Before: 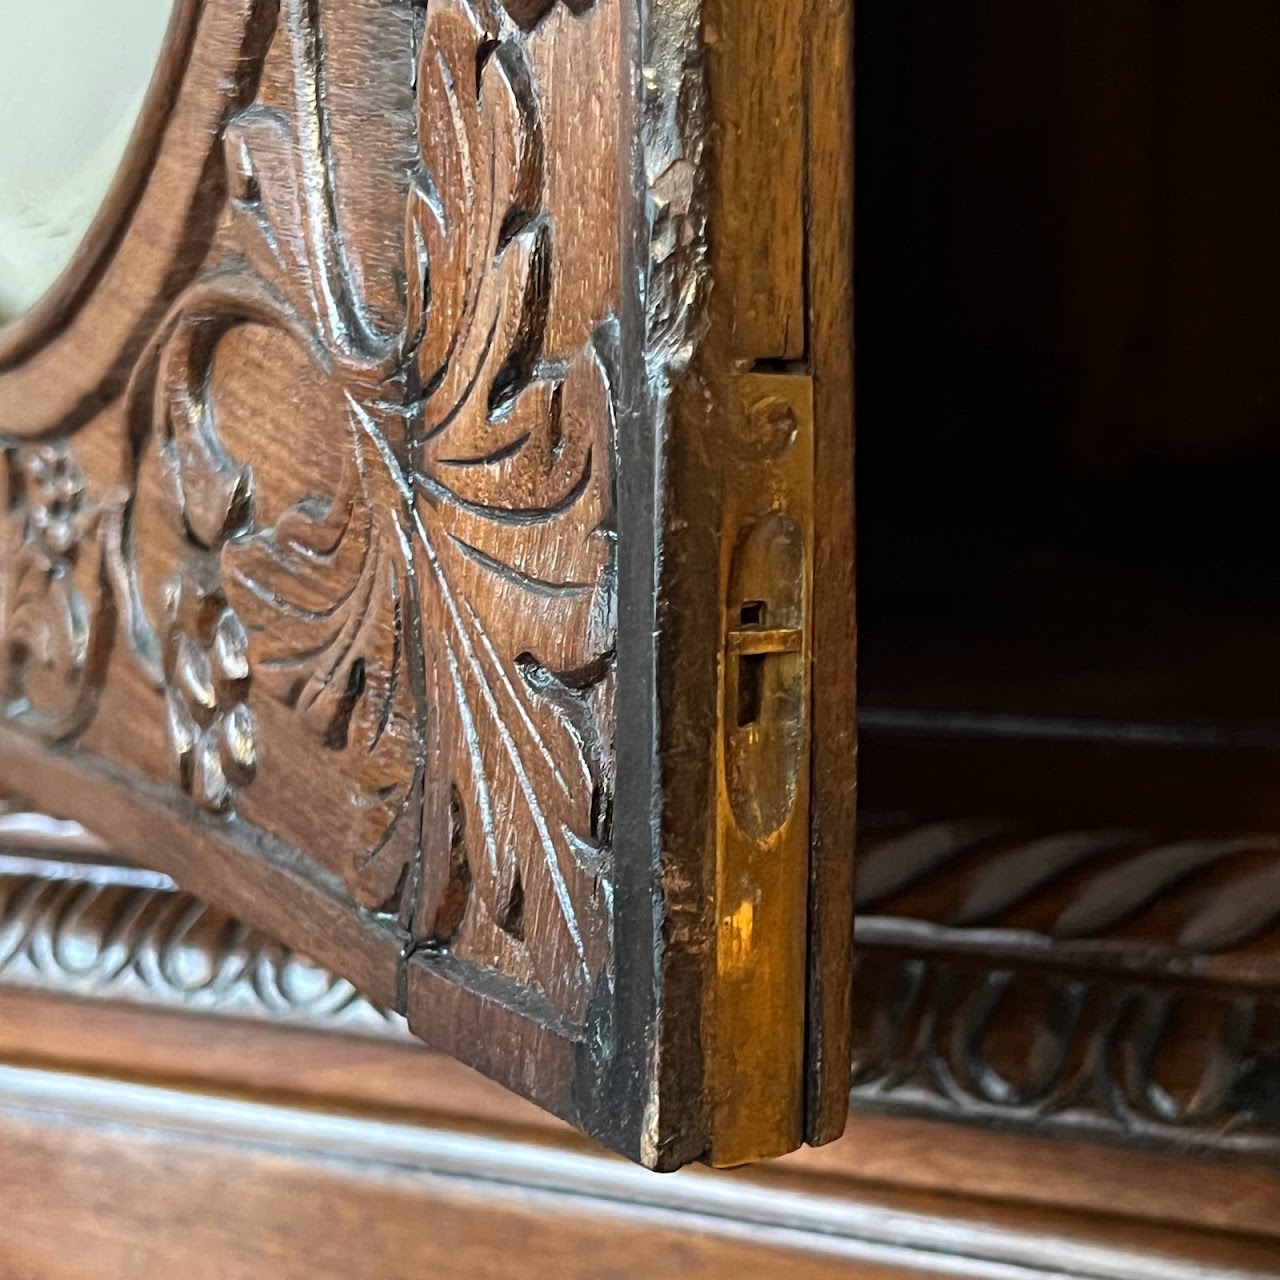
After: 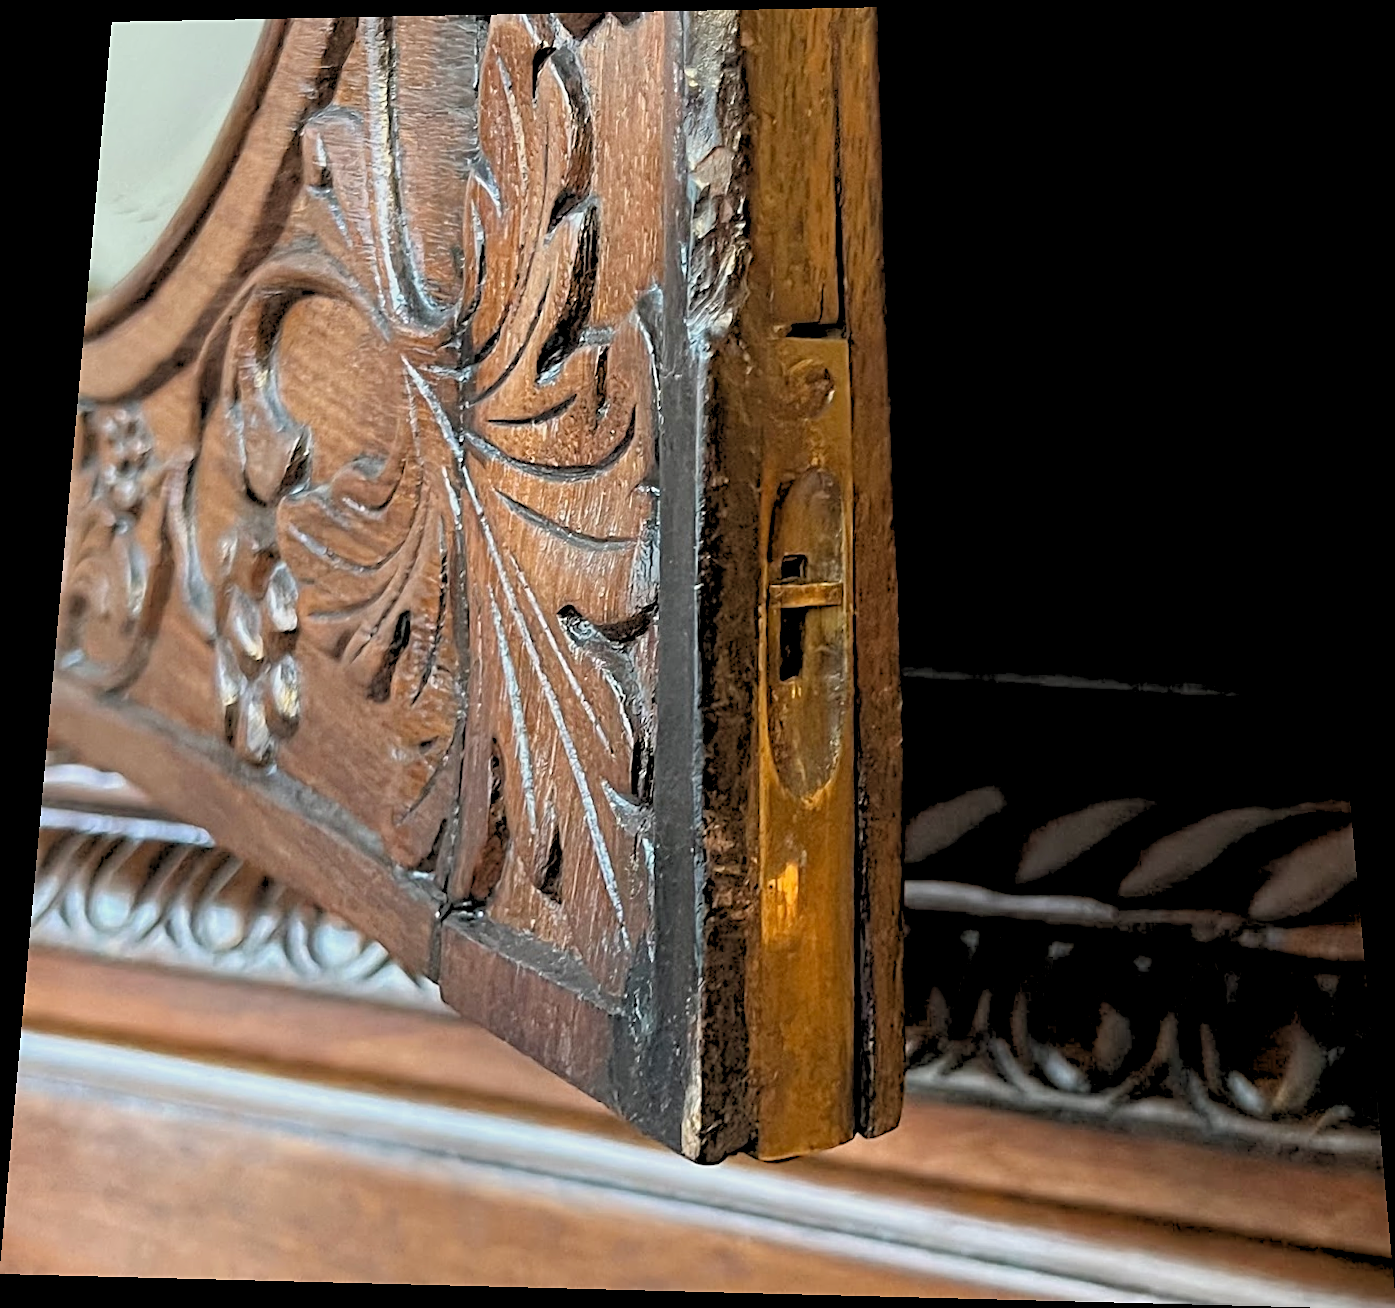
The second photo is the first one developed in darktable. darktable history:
rgb levels: preserve colors sum RGB, levels [[0.038, 0.433, 0.934], [0, 0.5, 1], [0, 0.5, 1]]
sharpen: on, module defaults
rotate and perspective: rotation 0.128°, lens shift (vertical) -0.181, lens shift (horizontal) -0.044, shear 0.001, automatic cropping off
